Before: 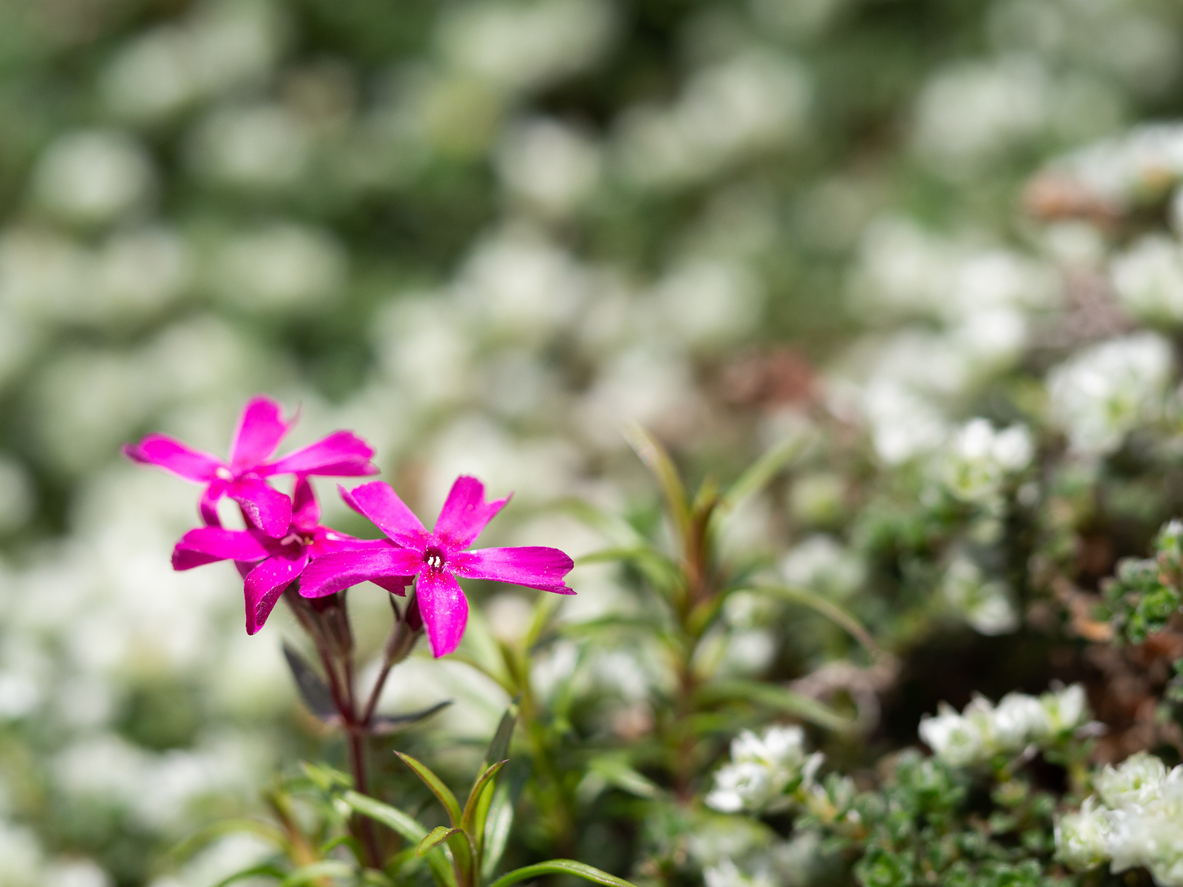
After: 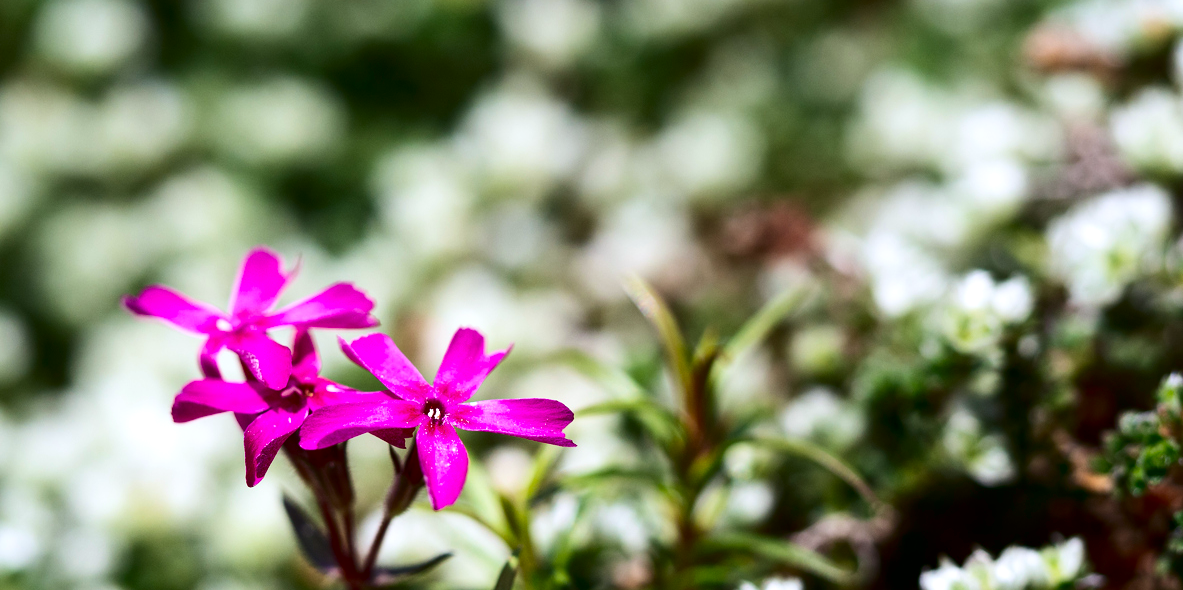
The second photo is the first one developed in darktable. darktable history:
white balance: red 0.984, blue 1.059
velvia: strength 15%
exposure: exposure 0.2 EV, compensate highlight preservation false
contrast brightness saturation: contrast 0.24, brightness -0.24, saturation 0.14
crop: top 16.727%, bottom 16.727%
